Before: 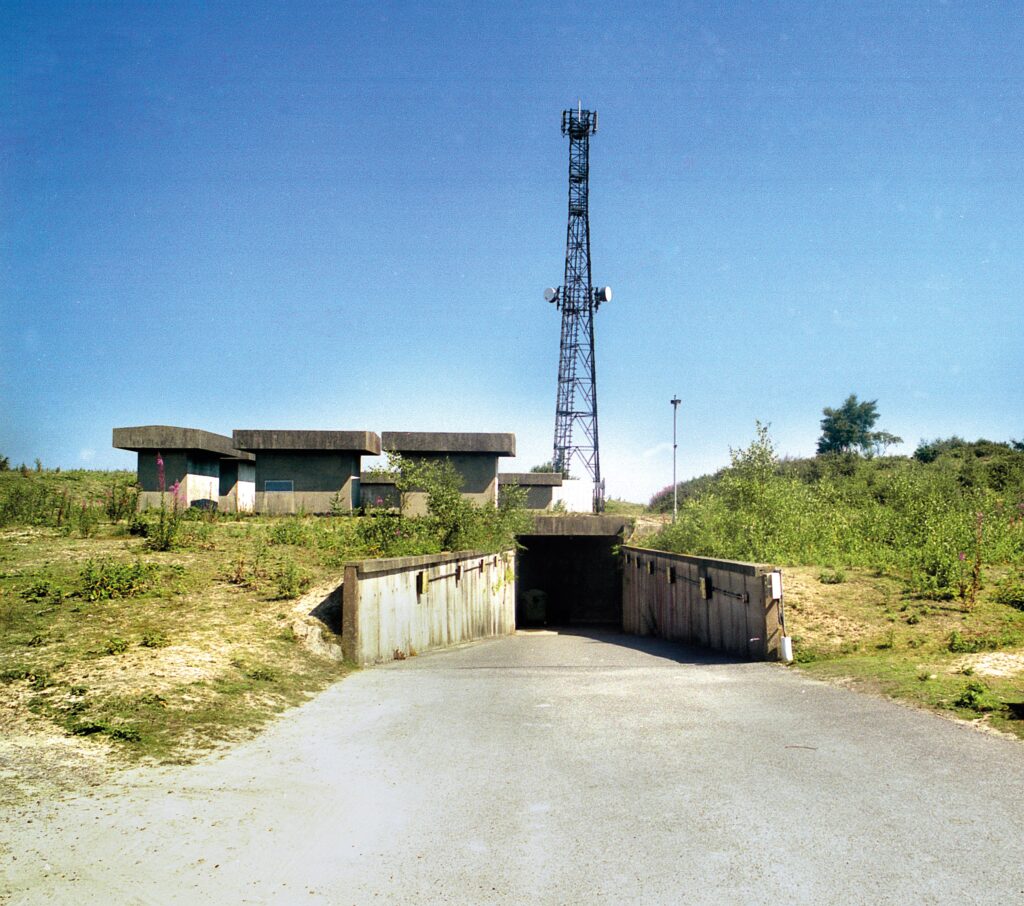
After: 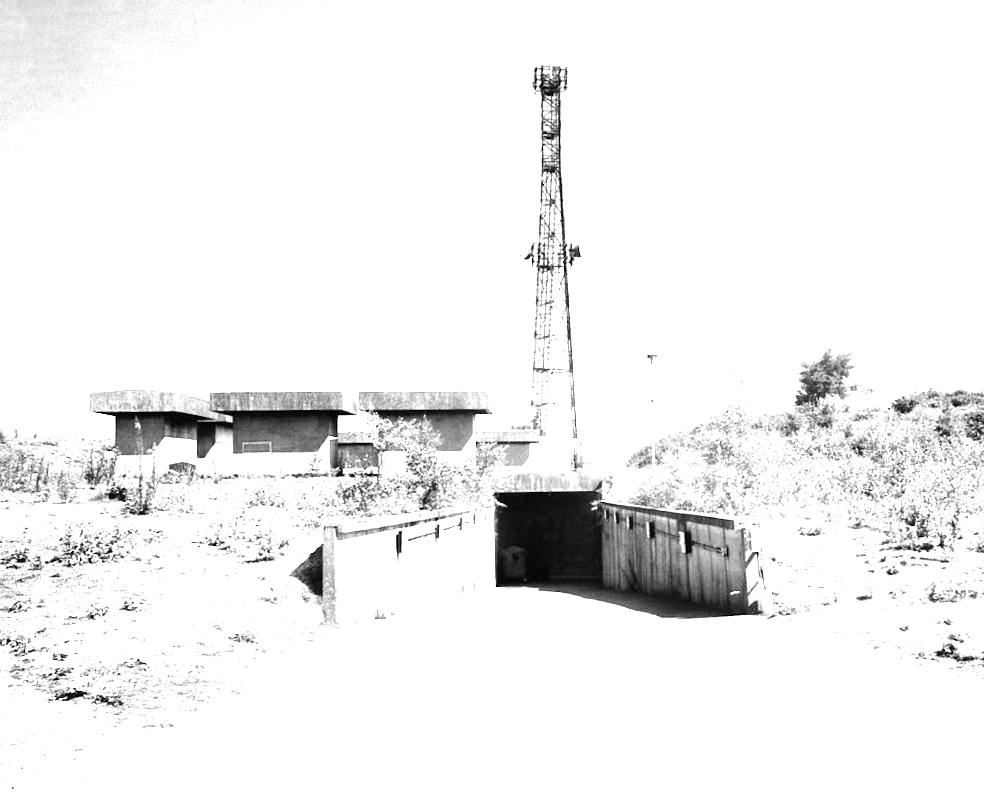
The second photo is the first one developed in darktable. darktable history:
color correction: highlights a* 10.21, highlights b* 9.79, shadows a* 8.61, shadows b* 7.88, saturation 0.8
exposure: black level correction 0, exposure 2 EV, compensate highlight preservation false
rotate and perspective: rotation -1°, crop left 0.011, crop right 0.989, crop top 0.025, crop bottom 0.975
crop: left 1.964%, top 3.251%, right 1.122%, bottom 4.933%
tone equalizer: -8 EV -0.417 EV, -7 EV -0.389 EV, -6 EV -0.333 EV, -5 EV -0.222 EV, -3 EV 0.222 EV, -2 EV 0.333 EV, -1 EV 0.389 EV, +0 EV 0.417 EV, edges refinement/feathering 500, mask exposure compensation -1.57 EV, preserve details no
monochrome: on, module defaults
